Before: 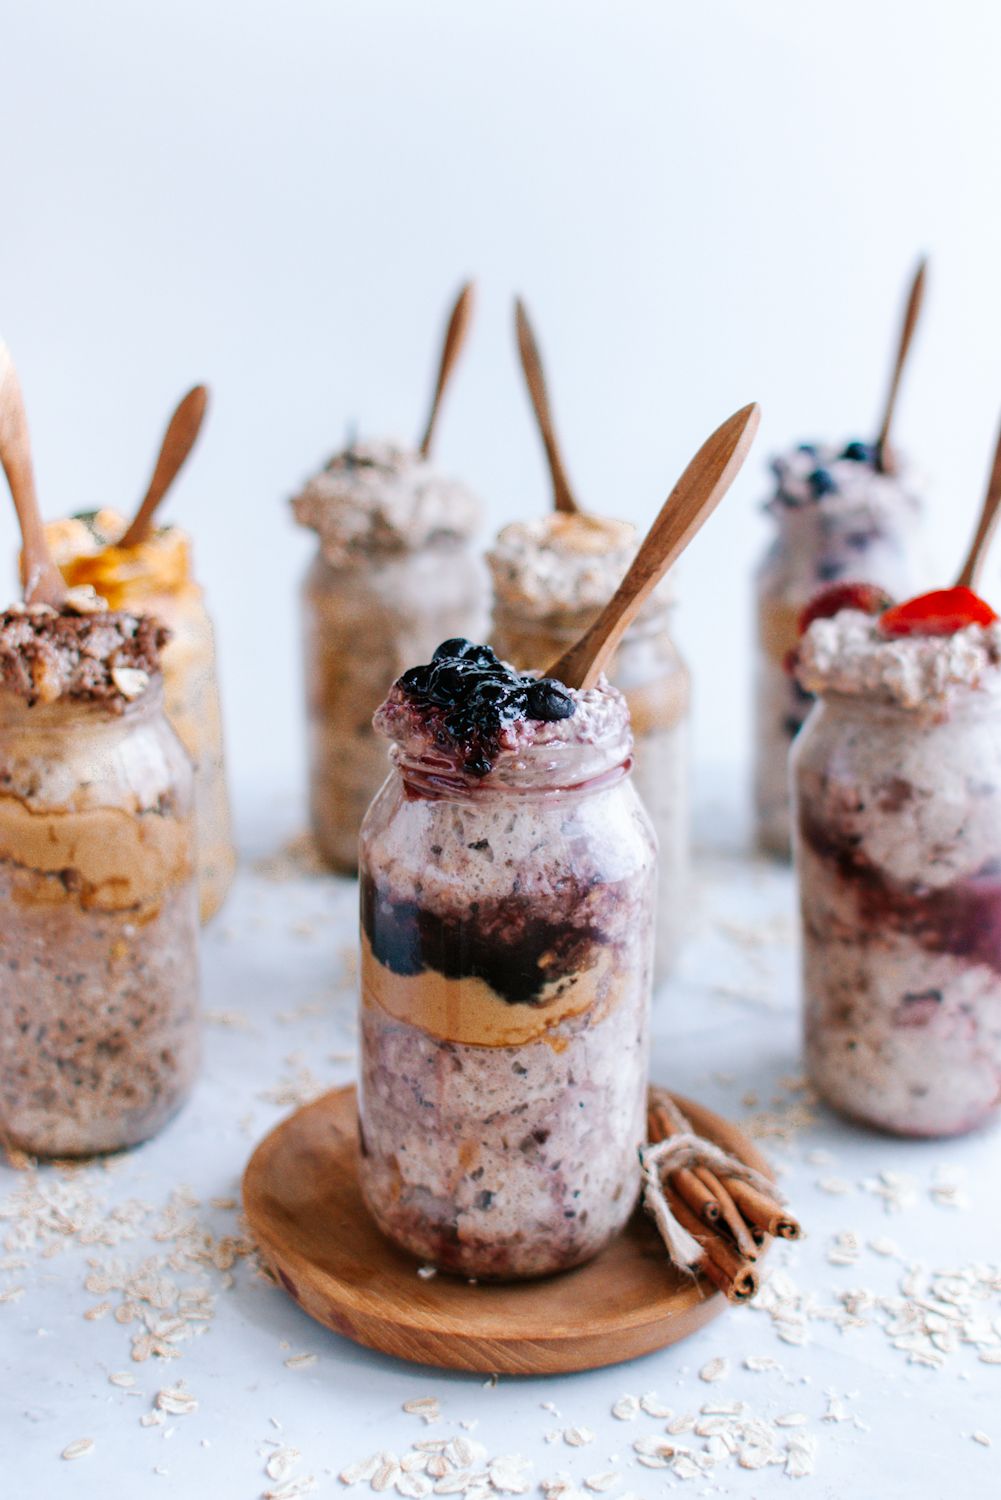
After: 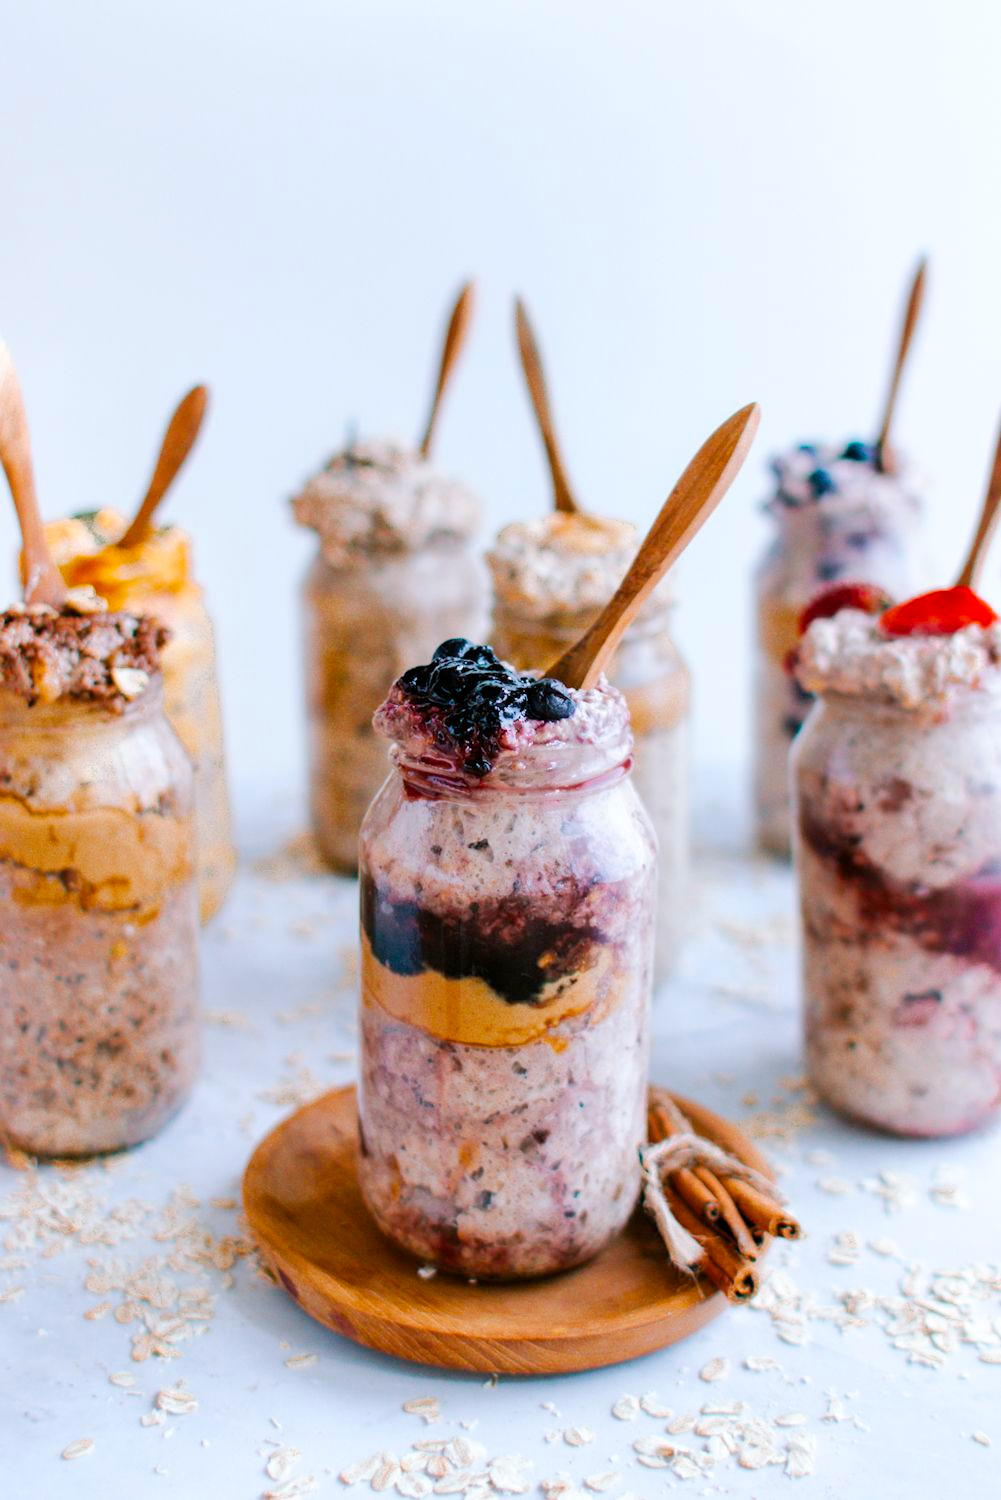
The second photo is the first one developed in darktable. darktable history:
tone equalizer: on, module defaults
exposure: black level correction 0.001, compensate highlight preservation false
color balance rgb: perceptual saturation grading › global saturation 25%, perceptual brilliance grading › mid-tones 10%, perceptual brilliance grading › shadows 15%, global vibrance 20%
